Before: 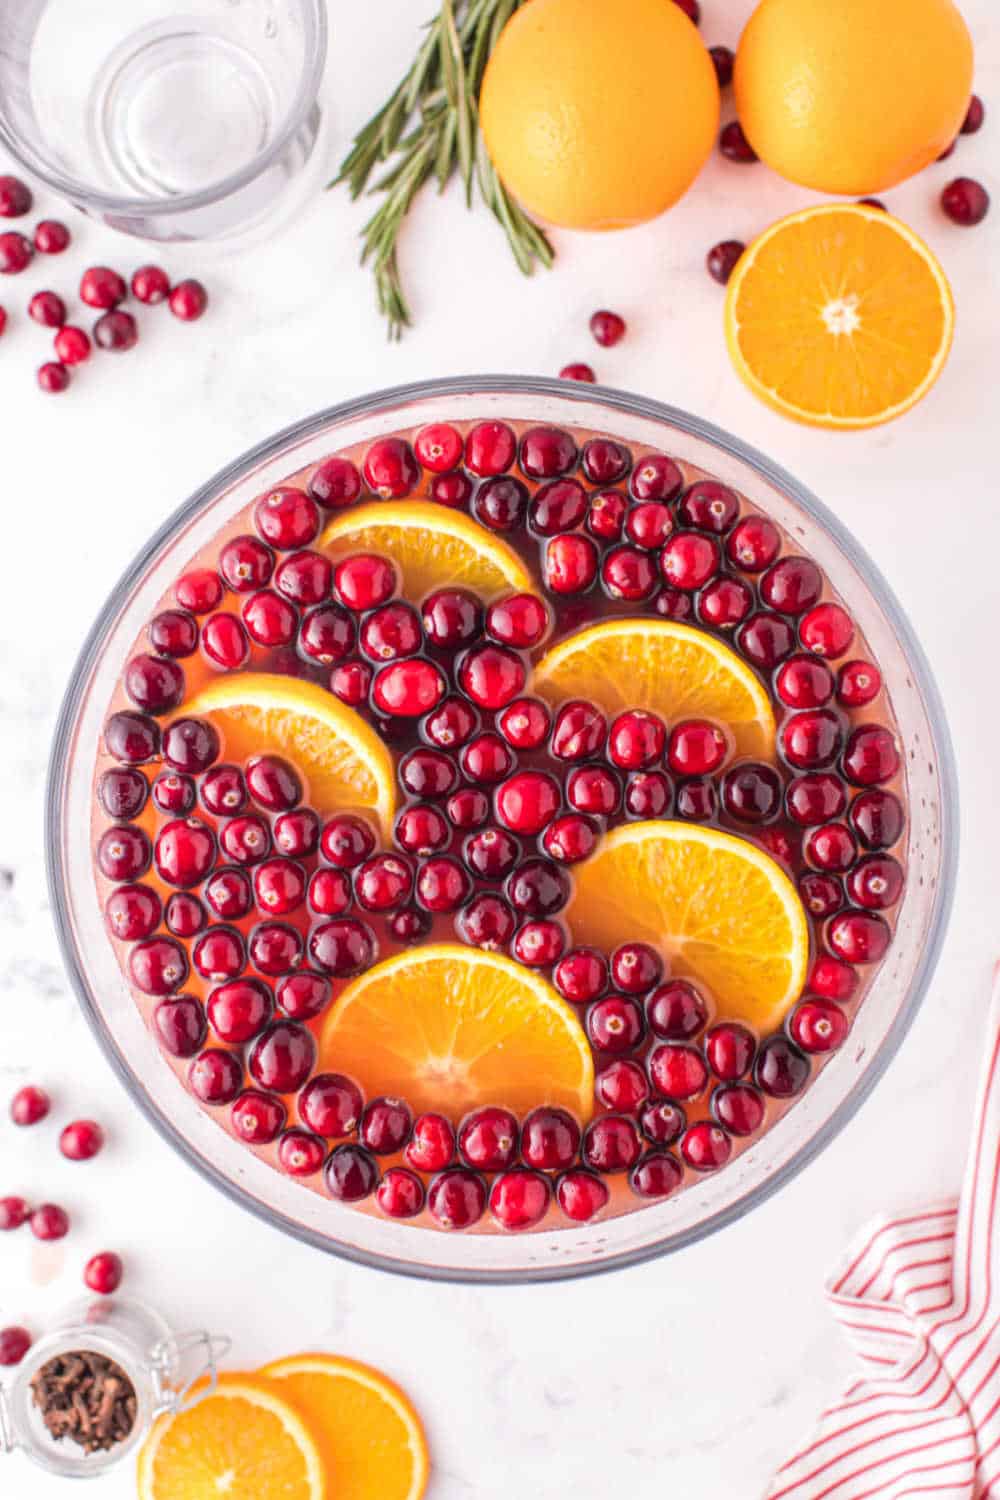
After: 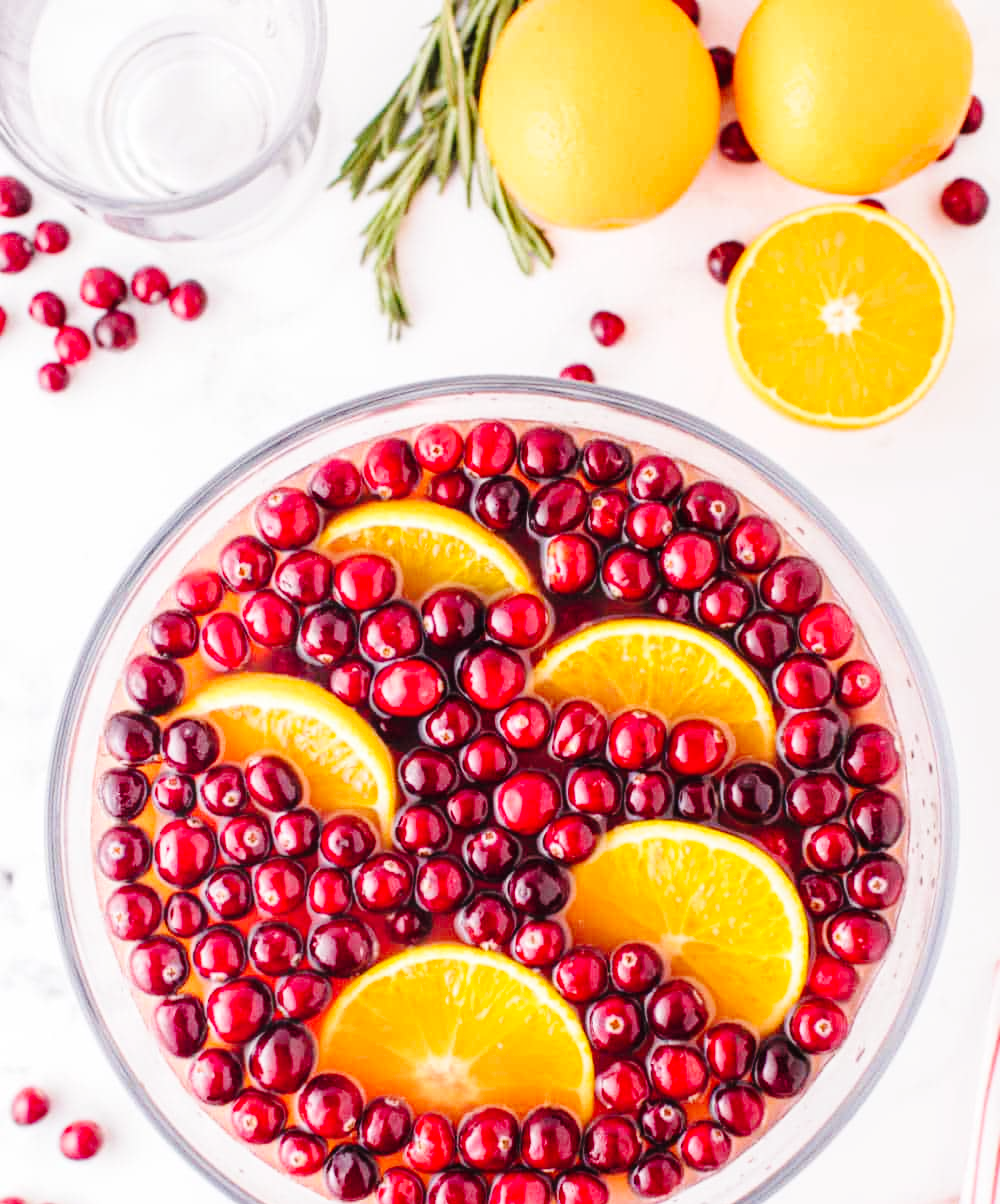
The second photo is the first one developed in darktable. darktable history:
base curve: curves: ch0 [(0, 0) (0.036, 0.025) (0.121, 0.166) (0.206, 0.329) (0.605, 0.79) (1, 1)], preserve colors none
crop: bottom 19.715%
